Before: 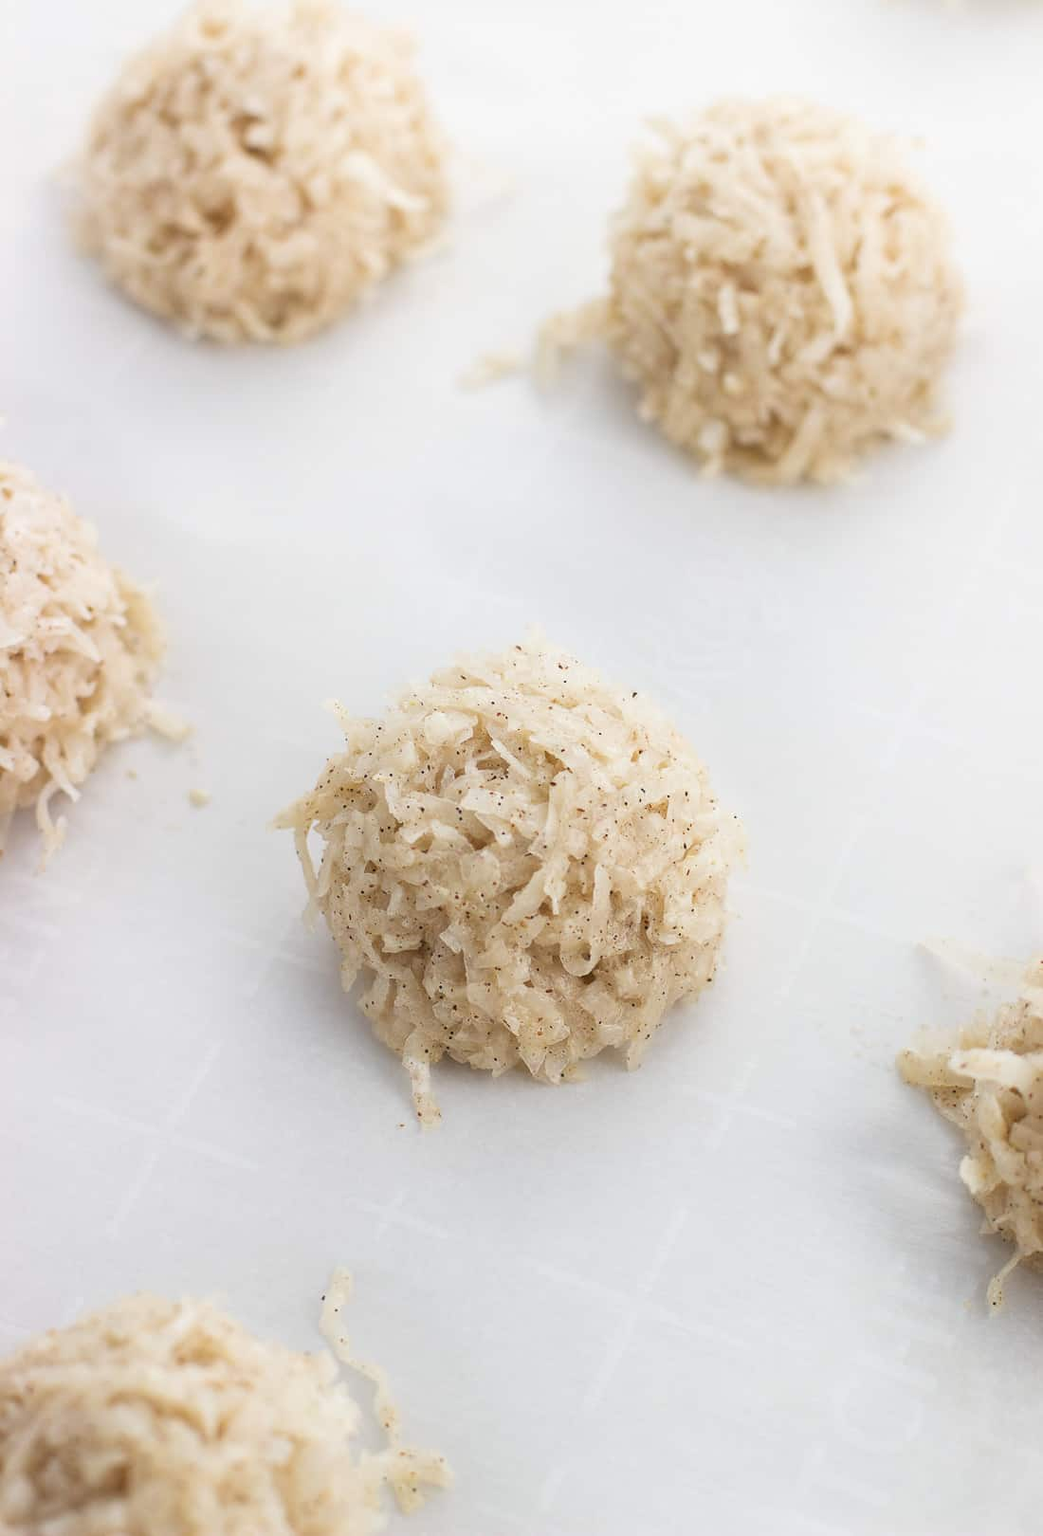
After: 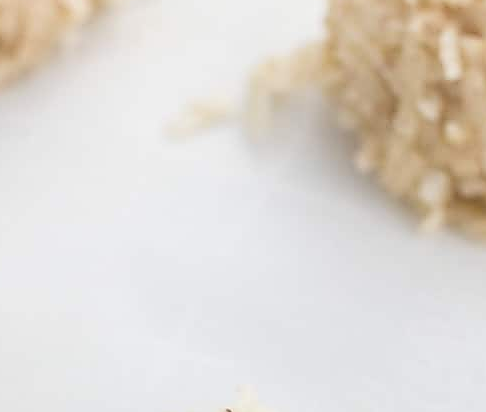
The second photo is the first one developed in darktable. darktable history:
tone equalizer: on, module defaults
crop: left 28.996%, top 16.842%, right 26.768%, bottom 57.674%
sharpen: radius 1.352, amount 1.246, threshold 0.838
